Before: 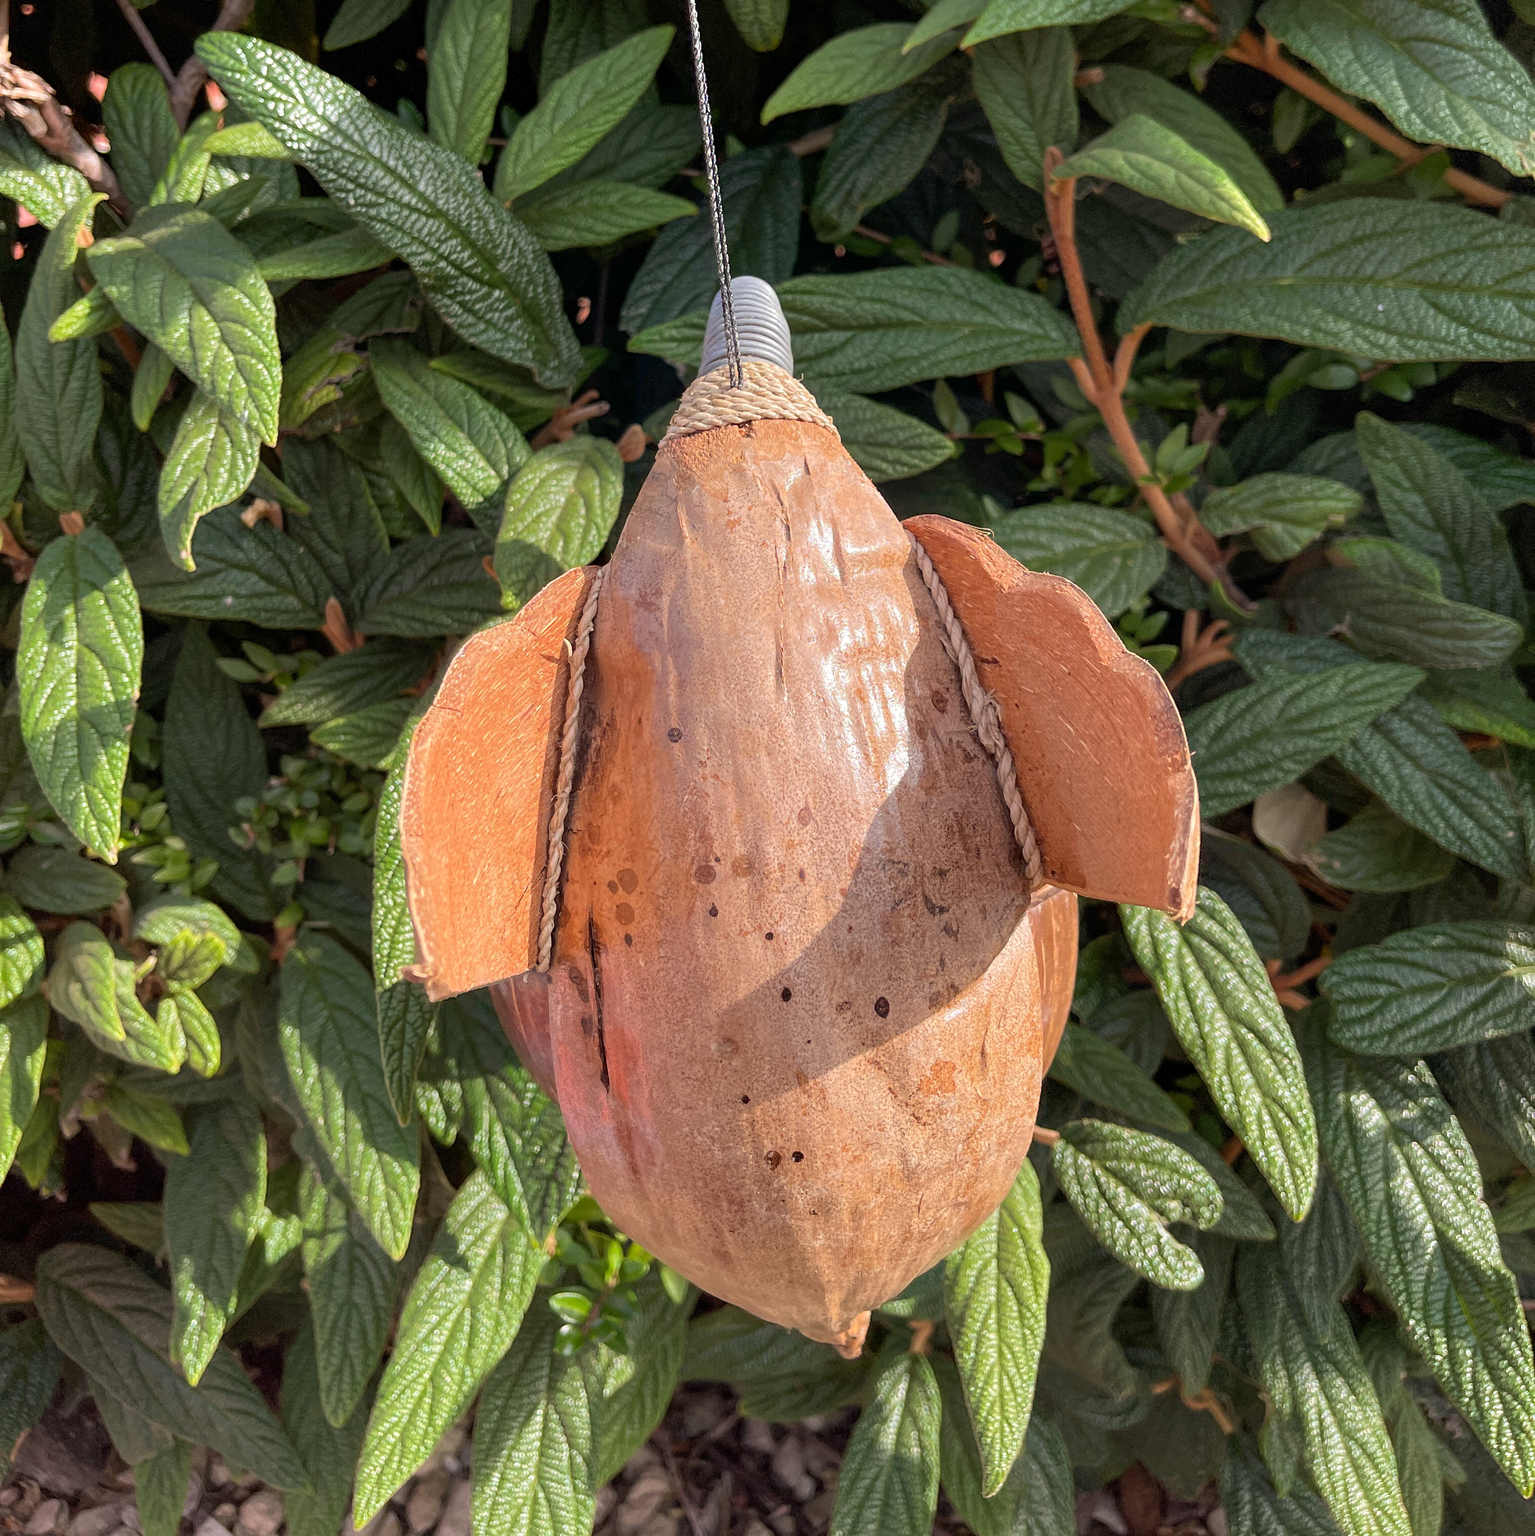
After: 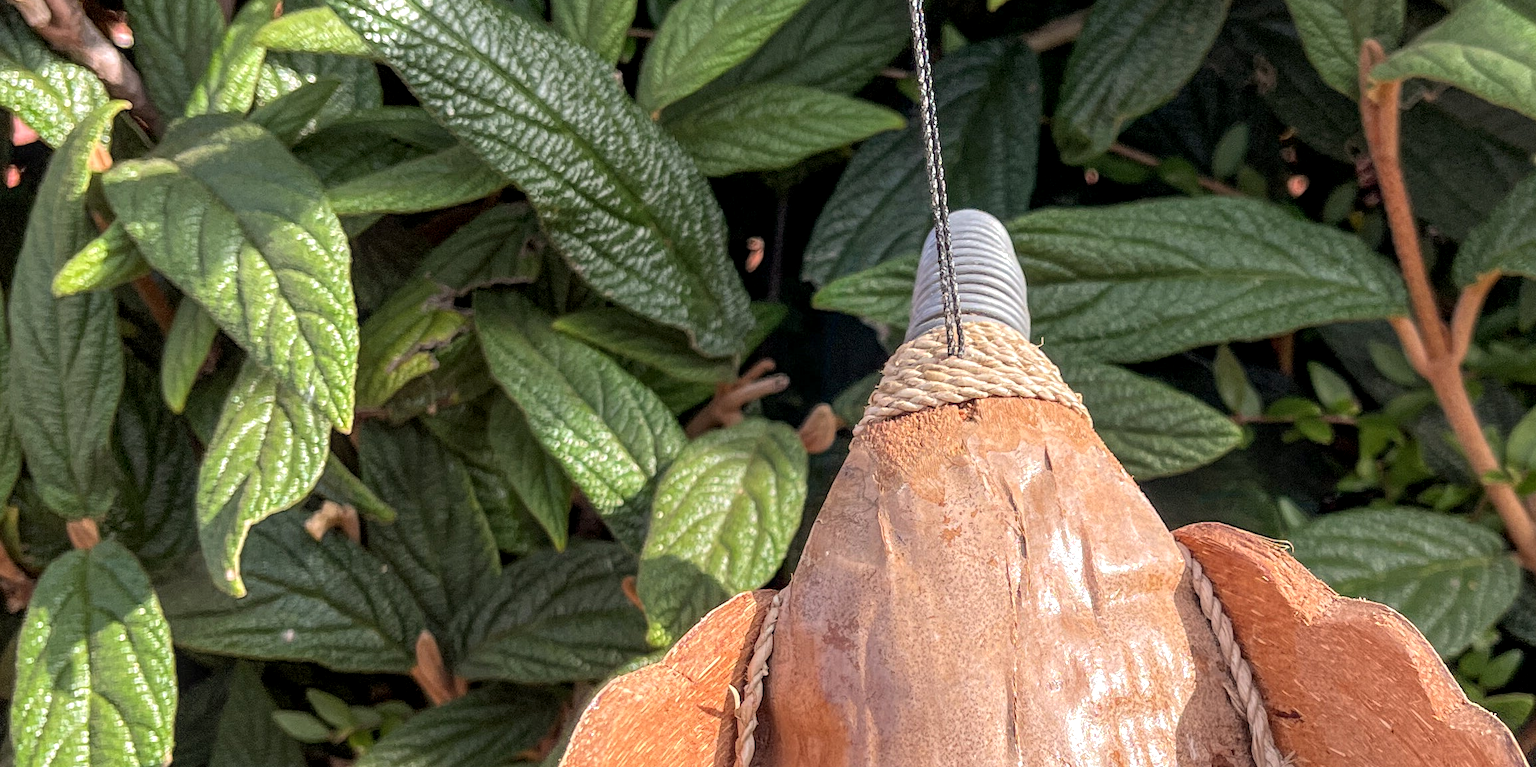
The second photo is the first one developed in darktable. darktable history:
crop: left 0.579%, top 7.627%, right 23.167%, bottom 54.275%
tone equalizer: on, module defaults
exposure: exposure 0.2 EV, compensate highlight preservation false
local contrast: on, module defaults
contrast brightness saturation: saturation -0.04
